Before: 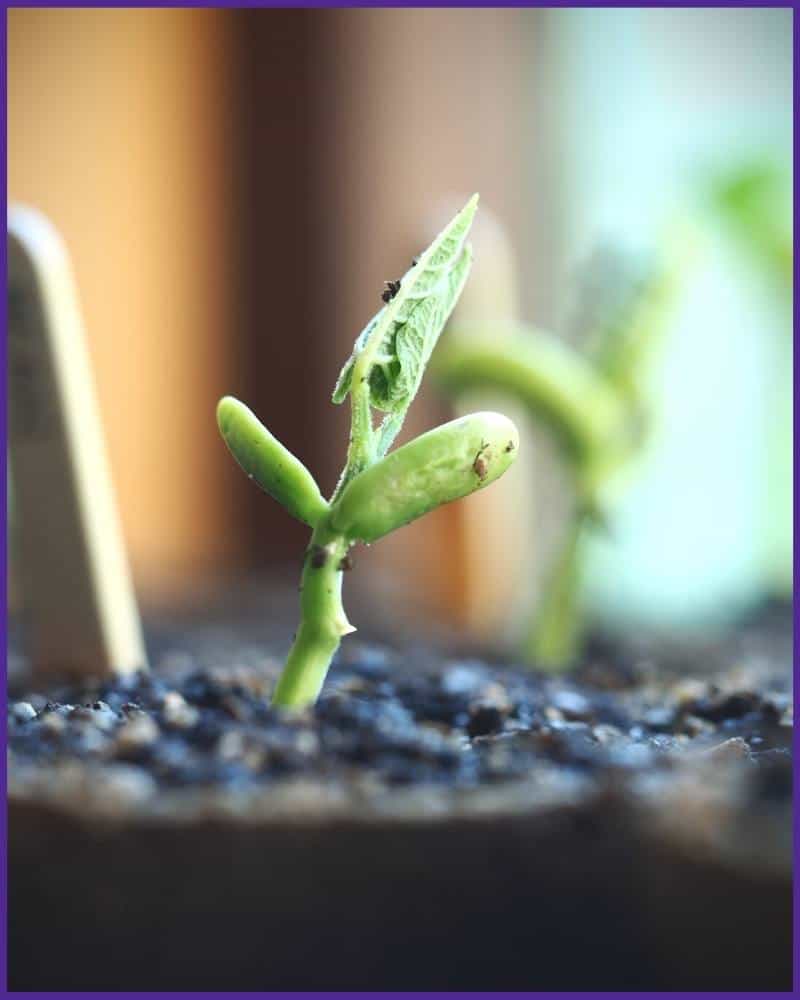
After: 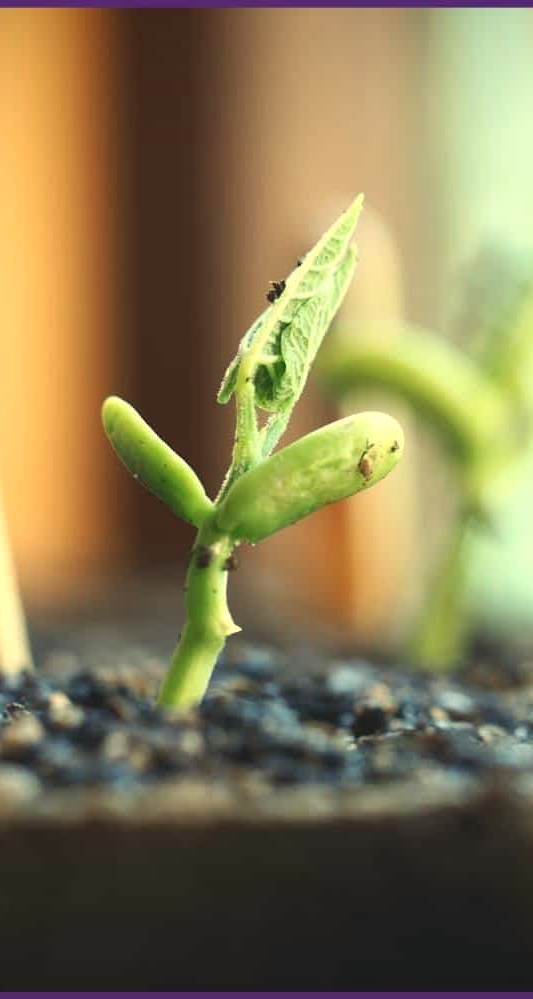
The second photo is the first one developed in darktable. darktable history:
crop and rotate: left 14.385%, right 18.948%
white balance: red 1.08, blue 0.791
